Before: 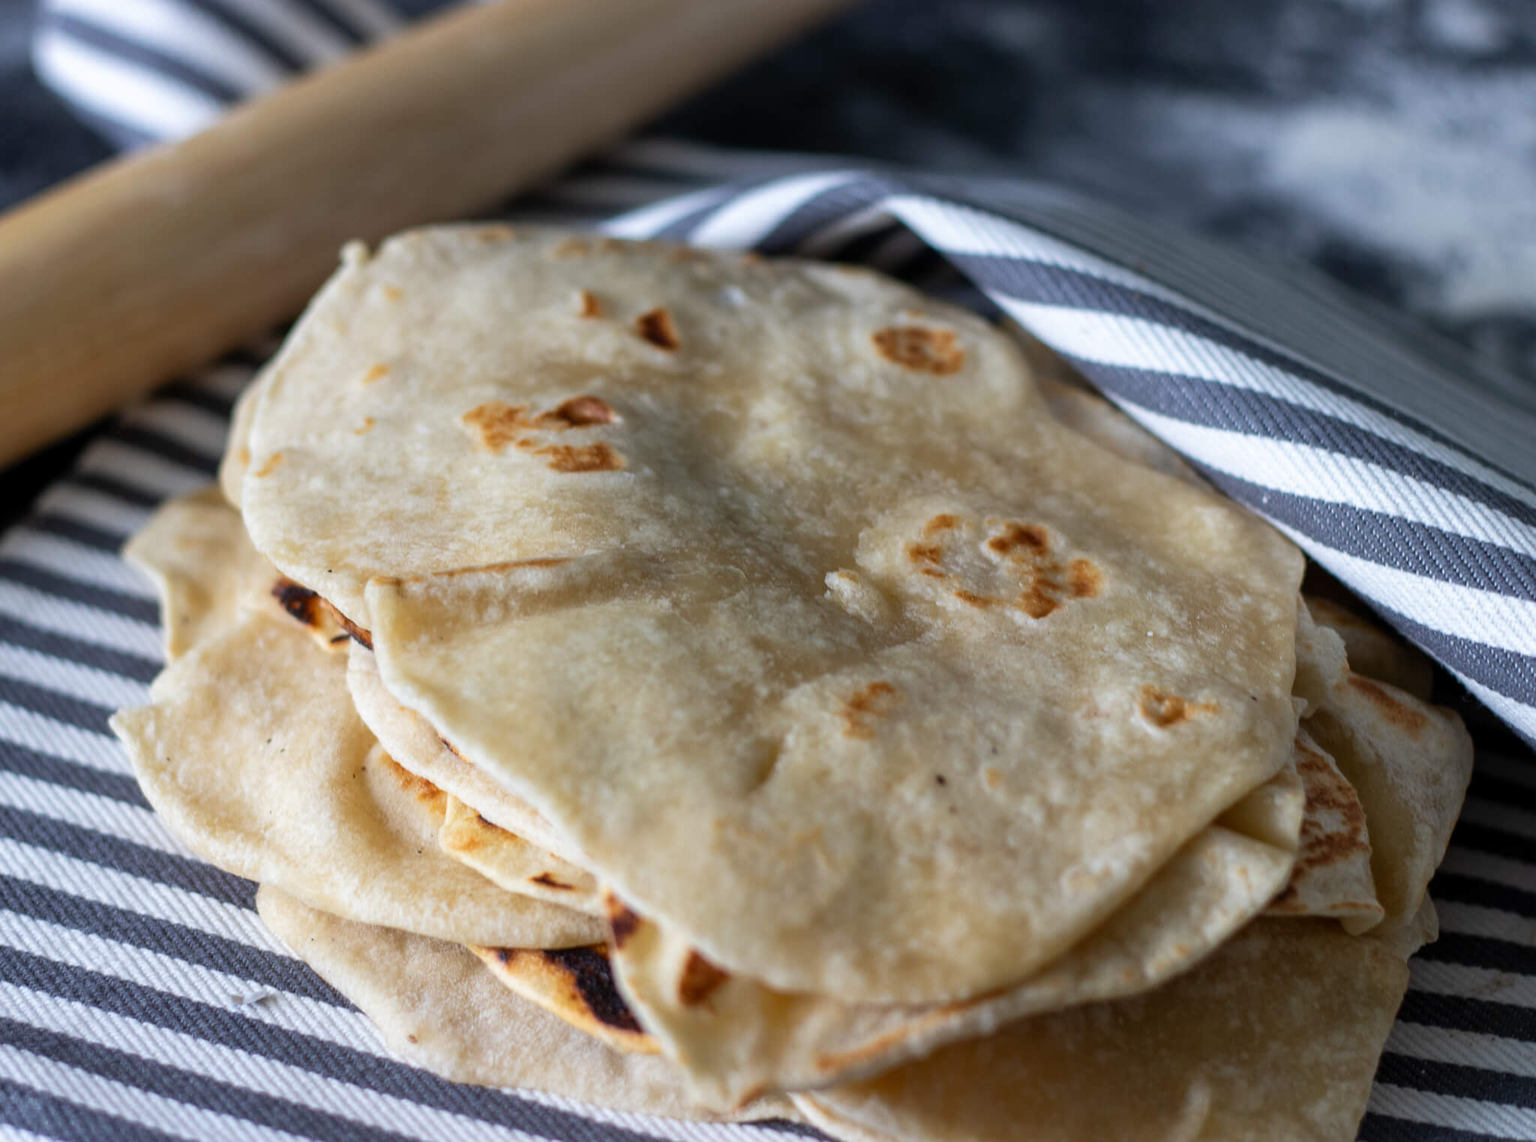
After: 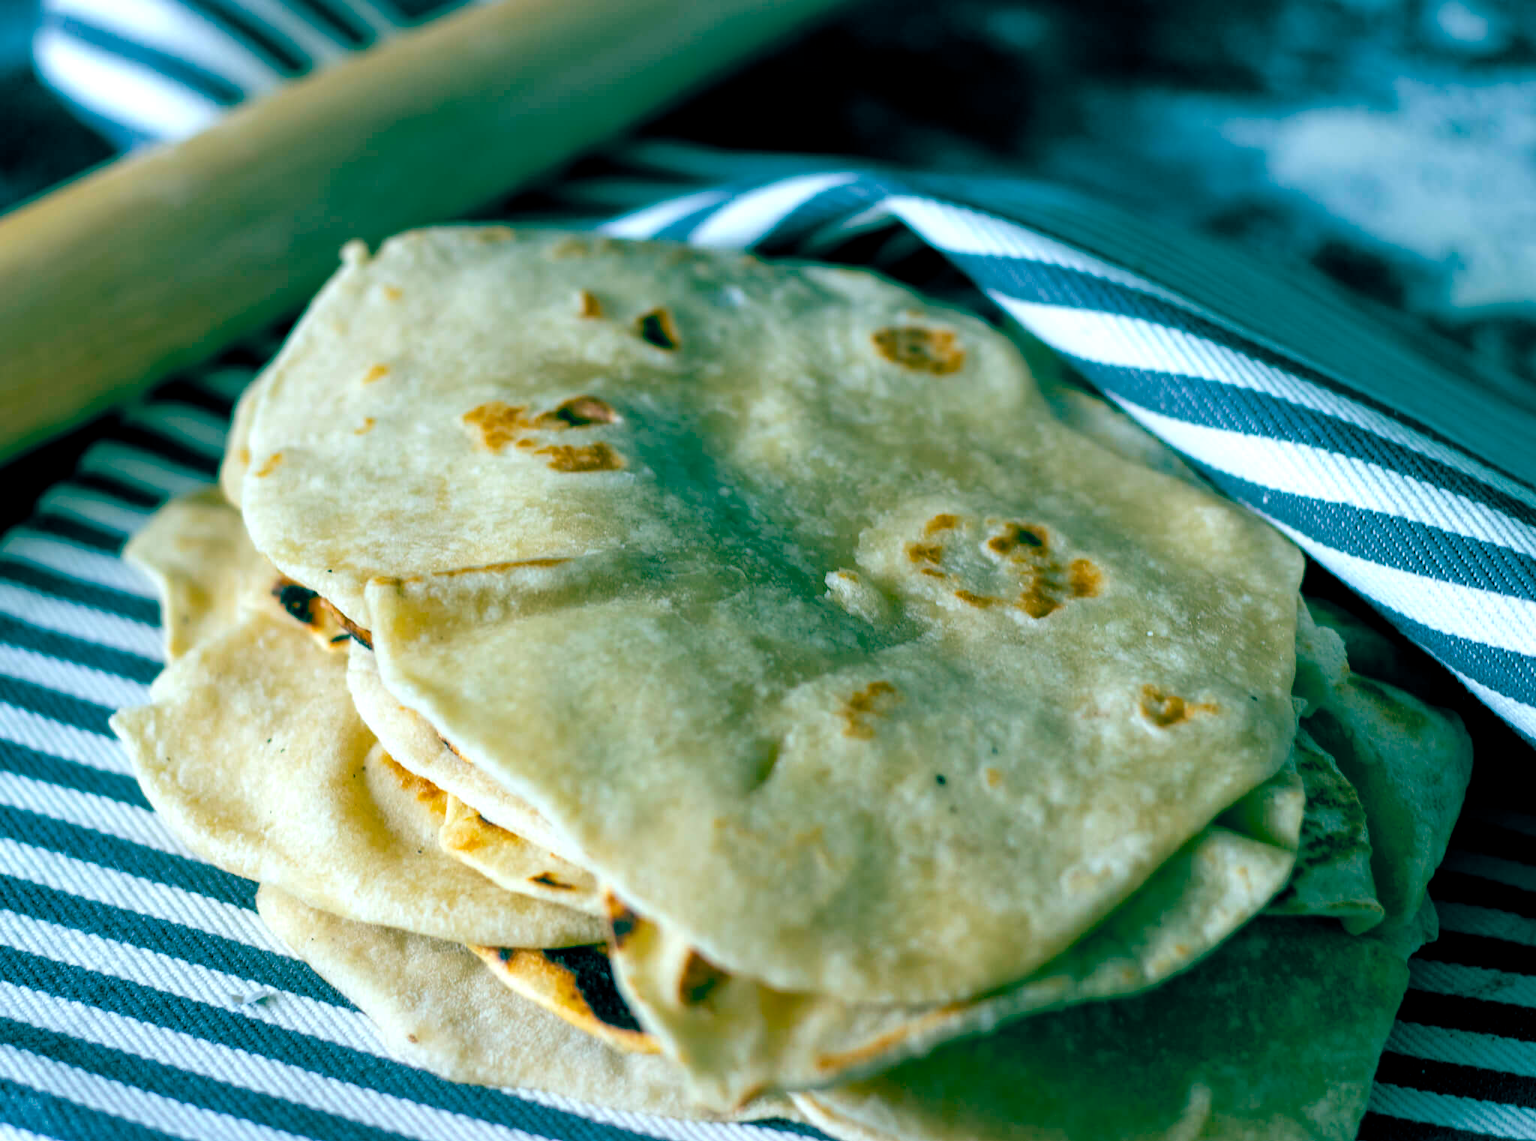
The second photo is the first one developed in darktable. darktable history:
color balance rgb: global offset › luminance -0.521%, global offset › chroma 0.903%, global offset › hue 172.86°, perceptual saturation grading › global saturation 37.016%, perceptual saturation grading › shadows 34.594%, perceptual brilliance grading › highlights 7.984%, perceptual brilliance grading › mid-tones 4.324%, perceptual brilliance grading › shadows 1.216%
